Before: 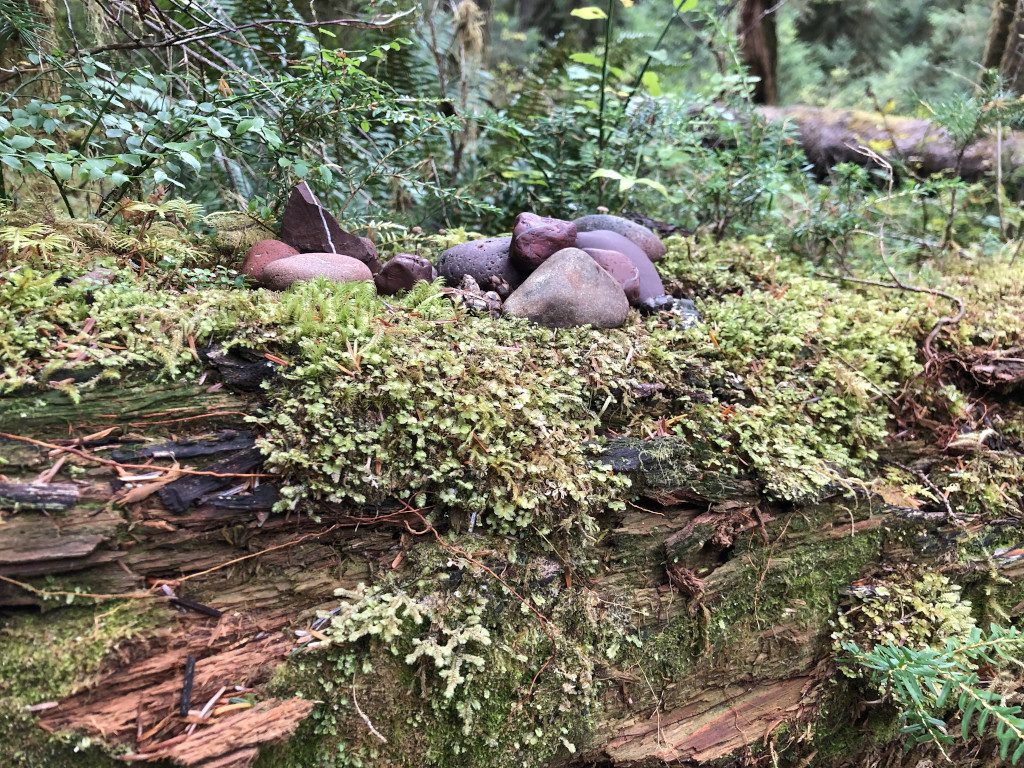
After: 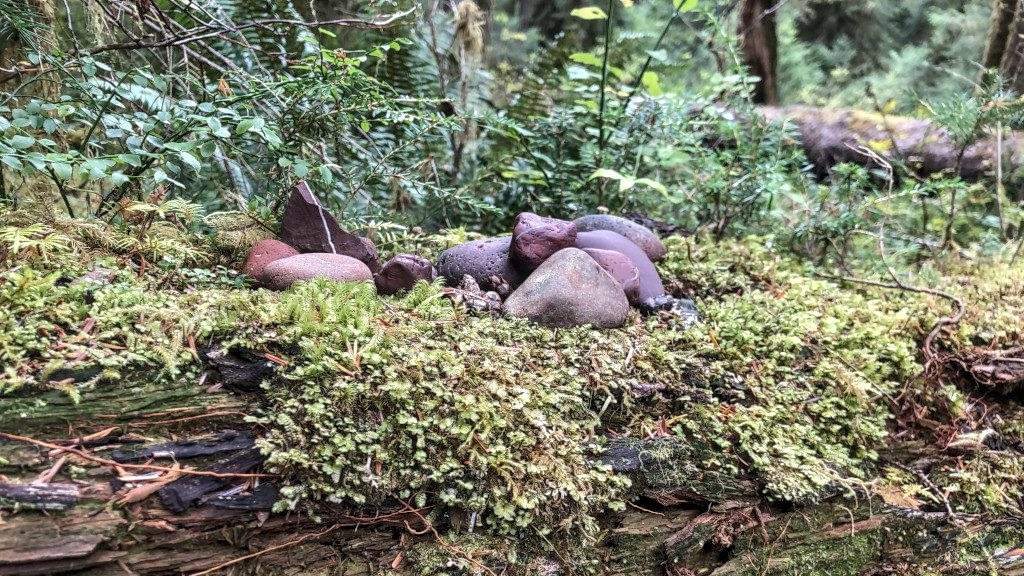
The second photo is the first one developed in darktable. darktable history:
local contrast: on, module defaults
crop: bottom 24.994%
